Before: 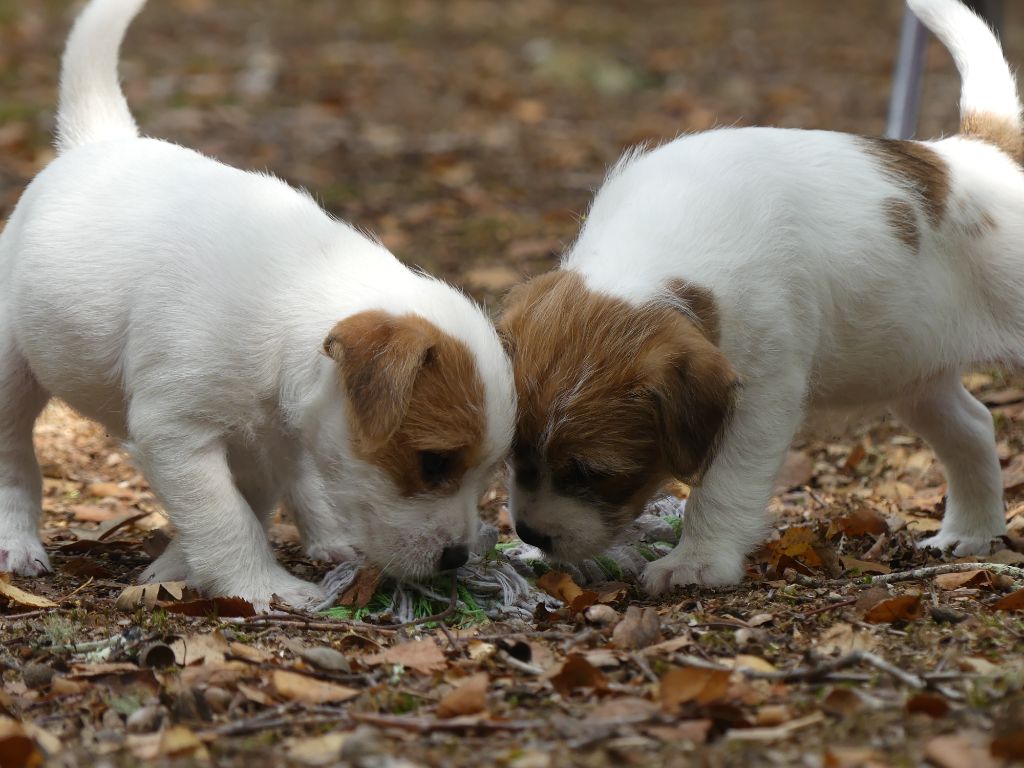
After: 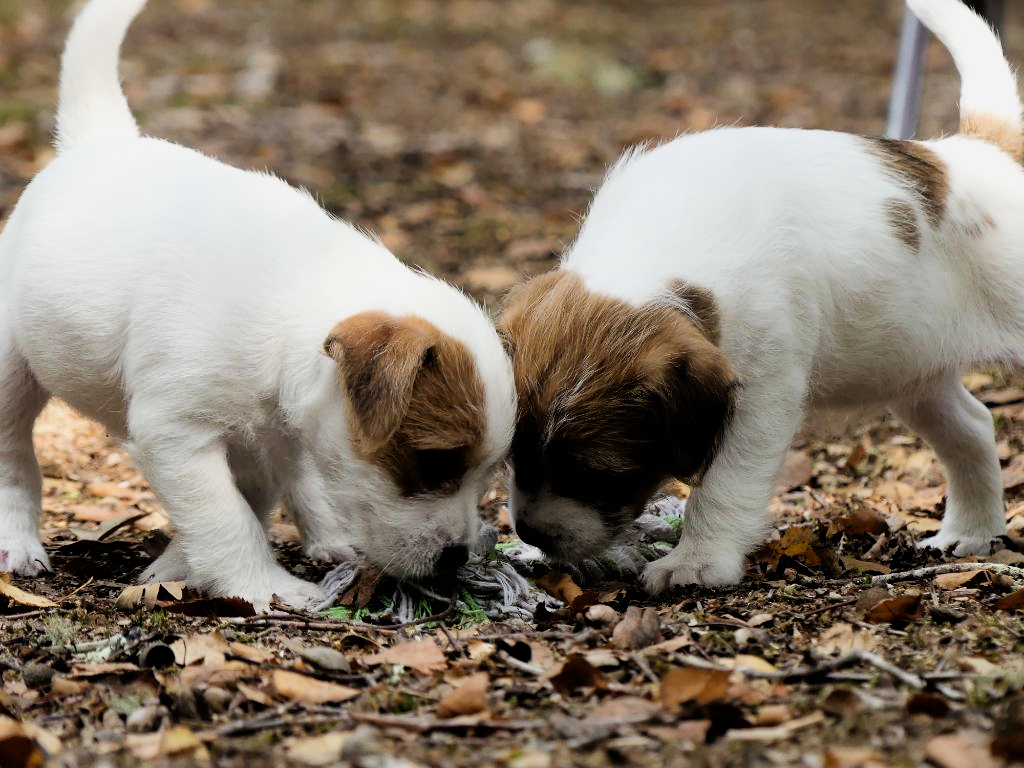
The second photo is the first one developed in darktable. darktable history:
tone equalizer: -8 EV -0.715 EV, -7 EV -0.698 EV, -6 EV -0.604 EV, -5 EV -0.364 EV, -3 EV 0.391 EV, -2 EV 0.6 EV, -1 EV 0.684 EV, +0 EV 0.727 EV
exposure: black level correction 0.001, exposure 0.016 EV, compensate highlight preservation false
filmic rgb: black relative exposure -7.49 EV, white relative exposure 5 EV, hardness 3.33, contrast 1.299, iterations of high-quality reconstruction 0
